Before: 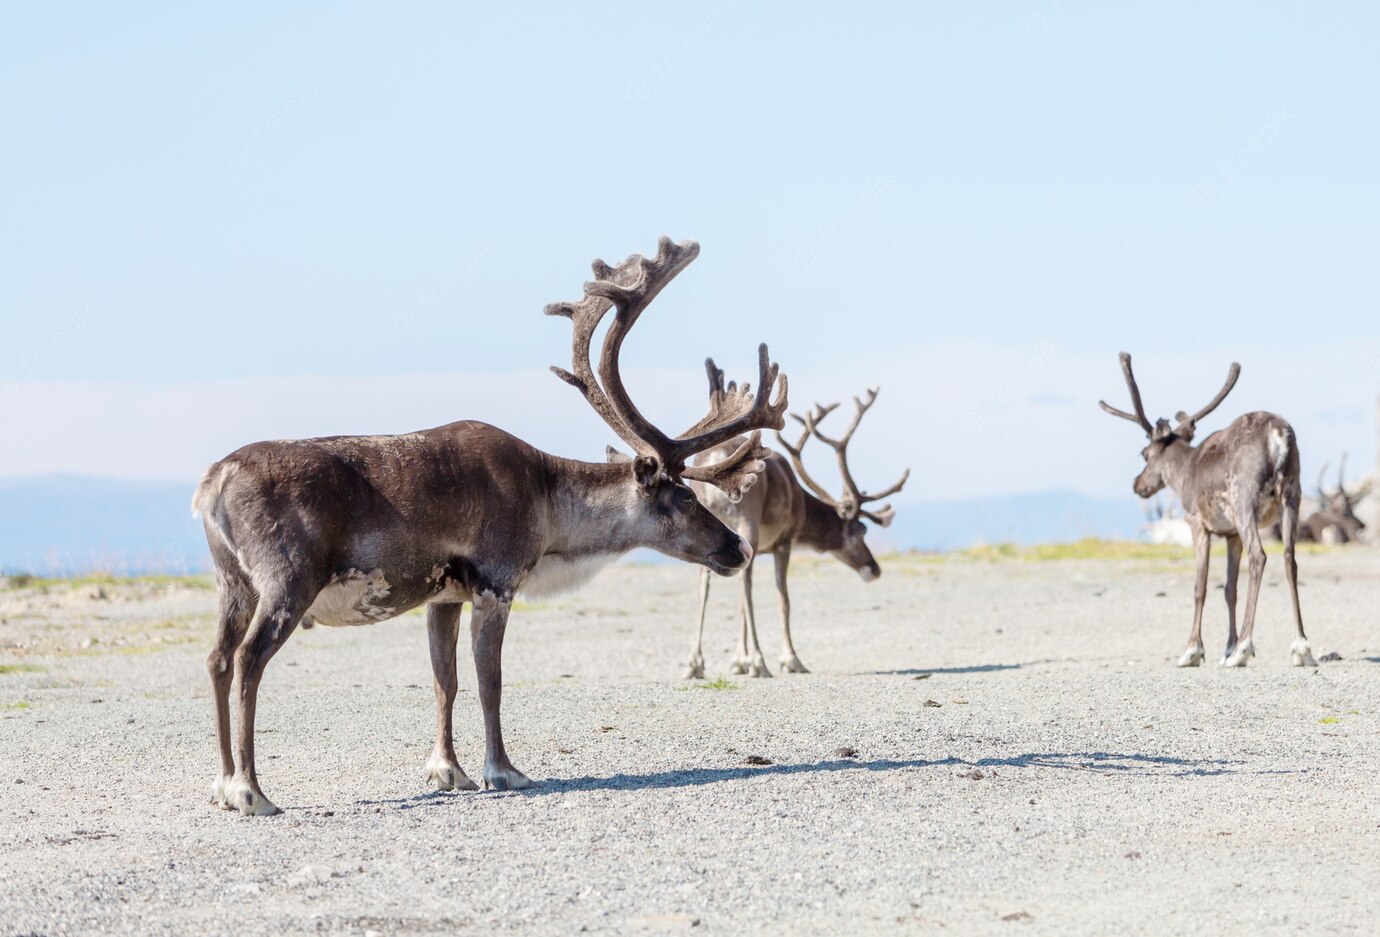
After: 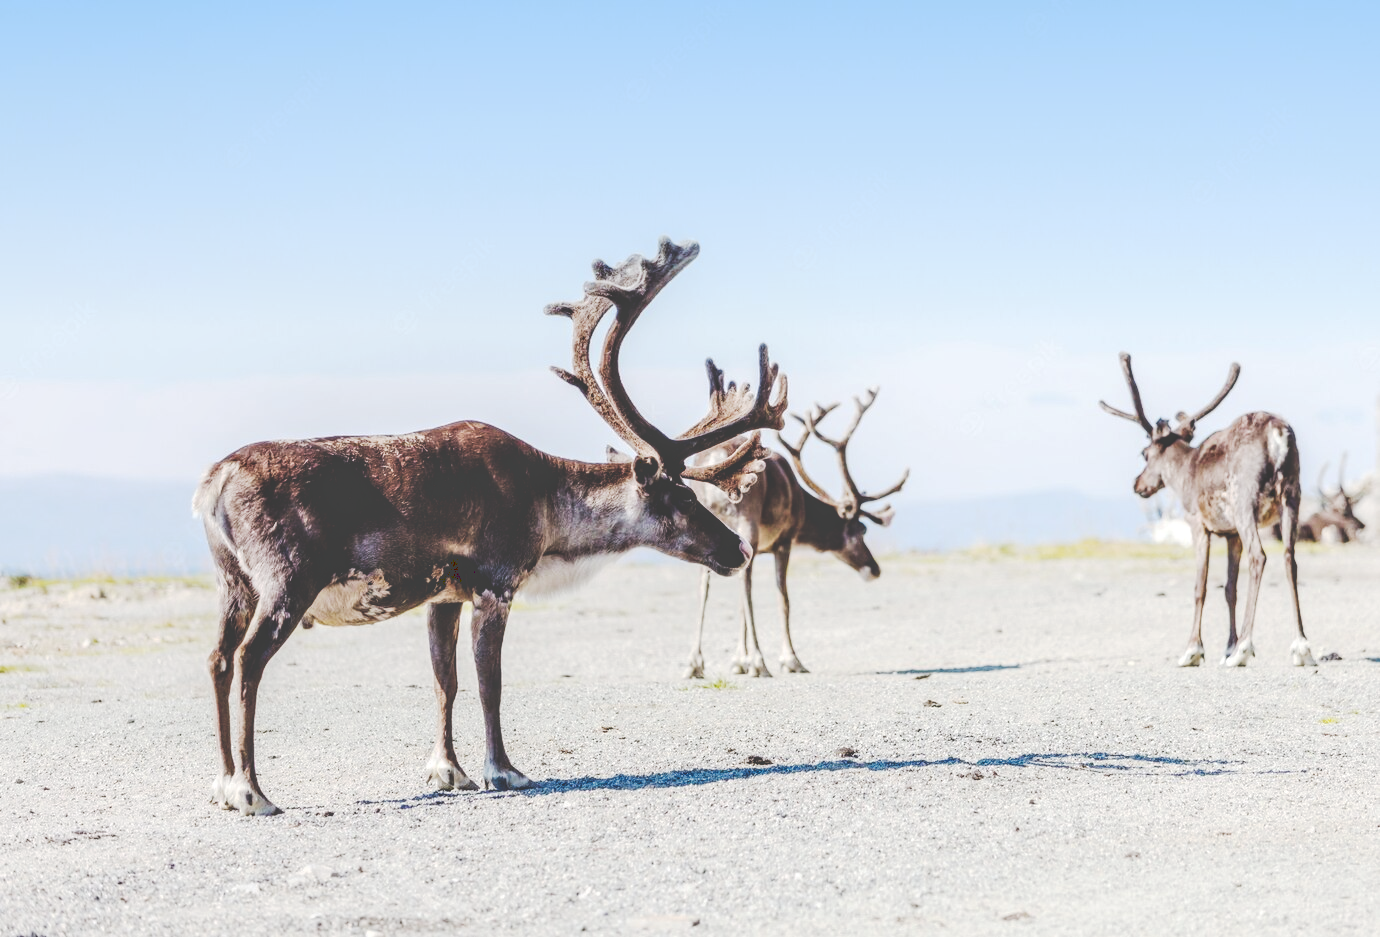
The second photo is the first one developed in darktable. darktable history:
tone curve: curves: ch0 [(0, 0) (0.003, 0.26) (0.011, 0.26) (0.025, 0.26) (0.044, 0.257) (0.069, 0.257) (0.1, 0.257) (0.136, 0.255) (0.177, 0.258) (0.224, 0.272) (0.277, 0.294) (0.335, 0.346) (0.399, 0.422) (0.468, 0.536) (0.543, 0.657) (0.623, 0.757) (0.709, 0.823) (0.801, 0.872) (0.898, 0.92) (1, 1)], preserve colors none
local contrast: on, module defaults
graduated density: density 2.02 EV, hardness 44%, rotation 0.374°, offset 8.21, hue 208.8°, saturation 97%
exposure: exposure 0.02 EV, compensate highlight preservation false
